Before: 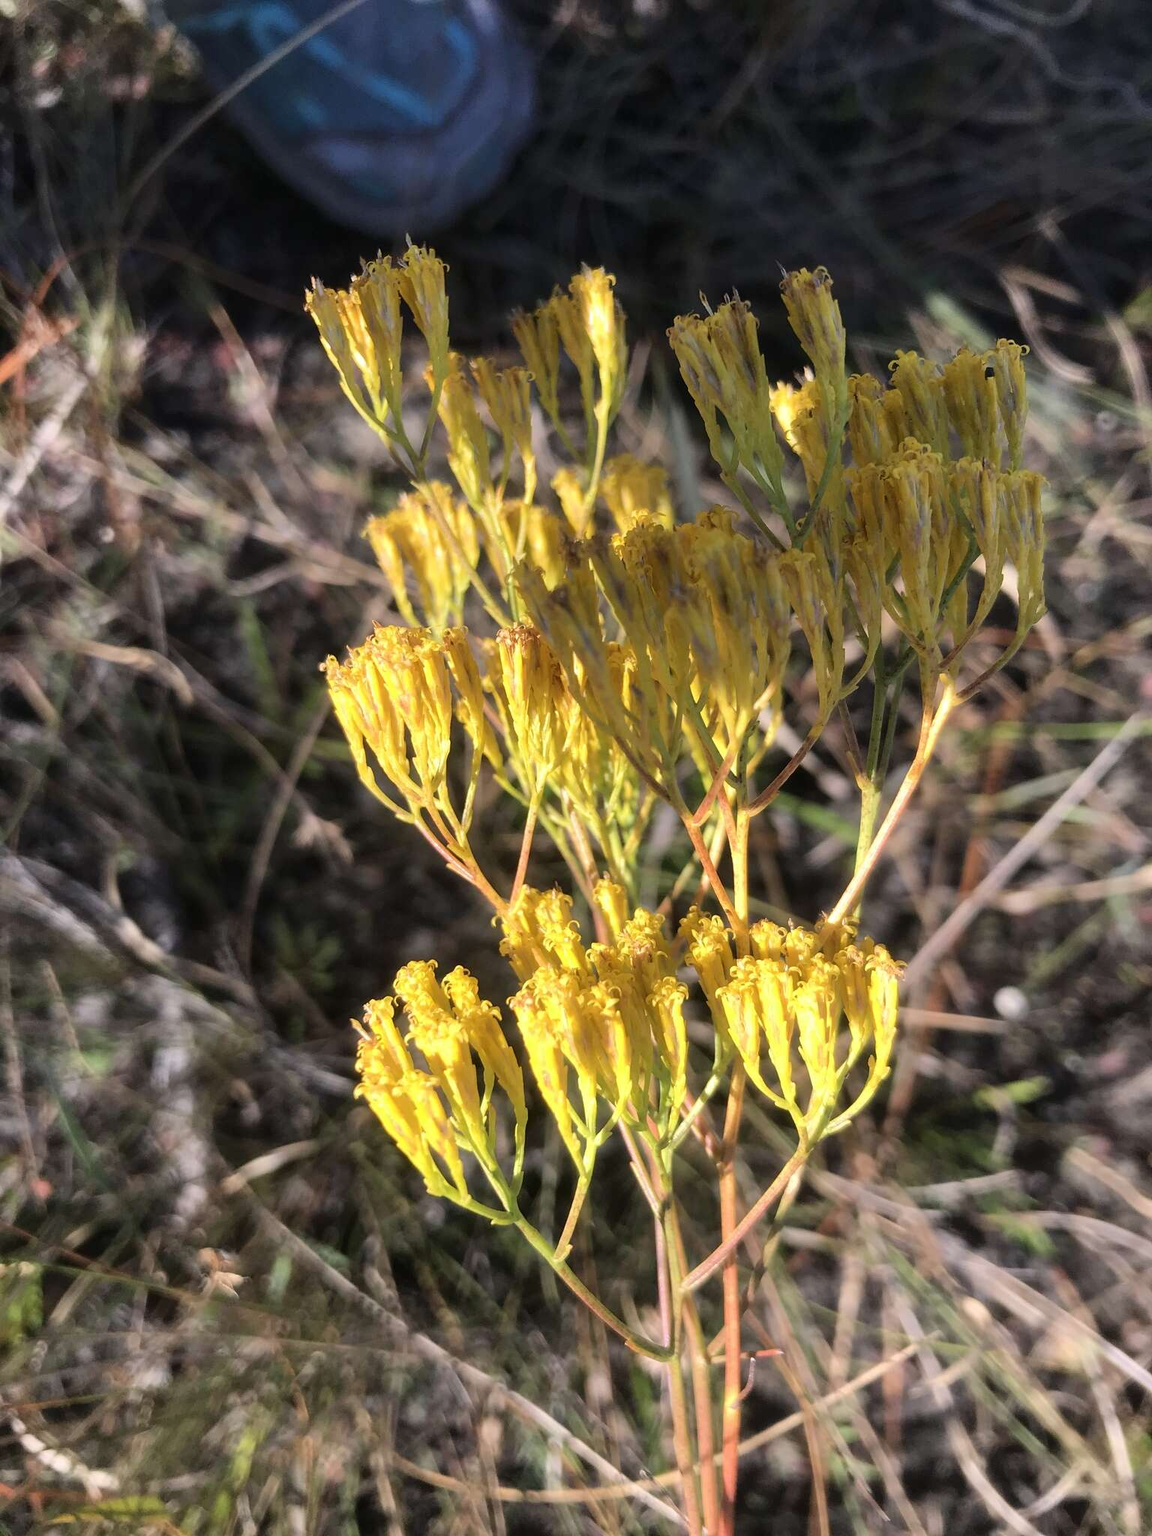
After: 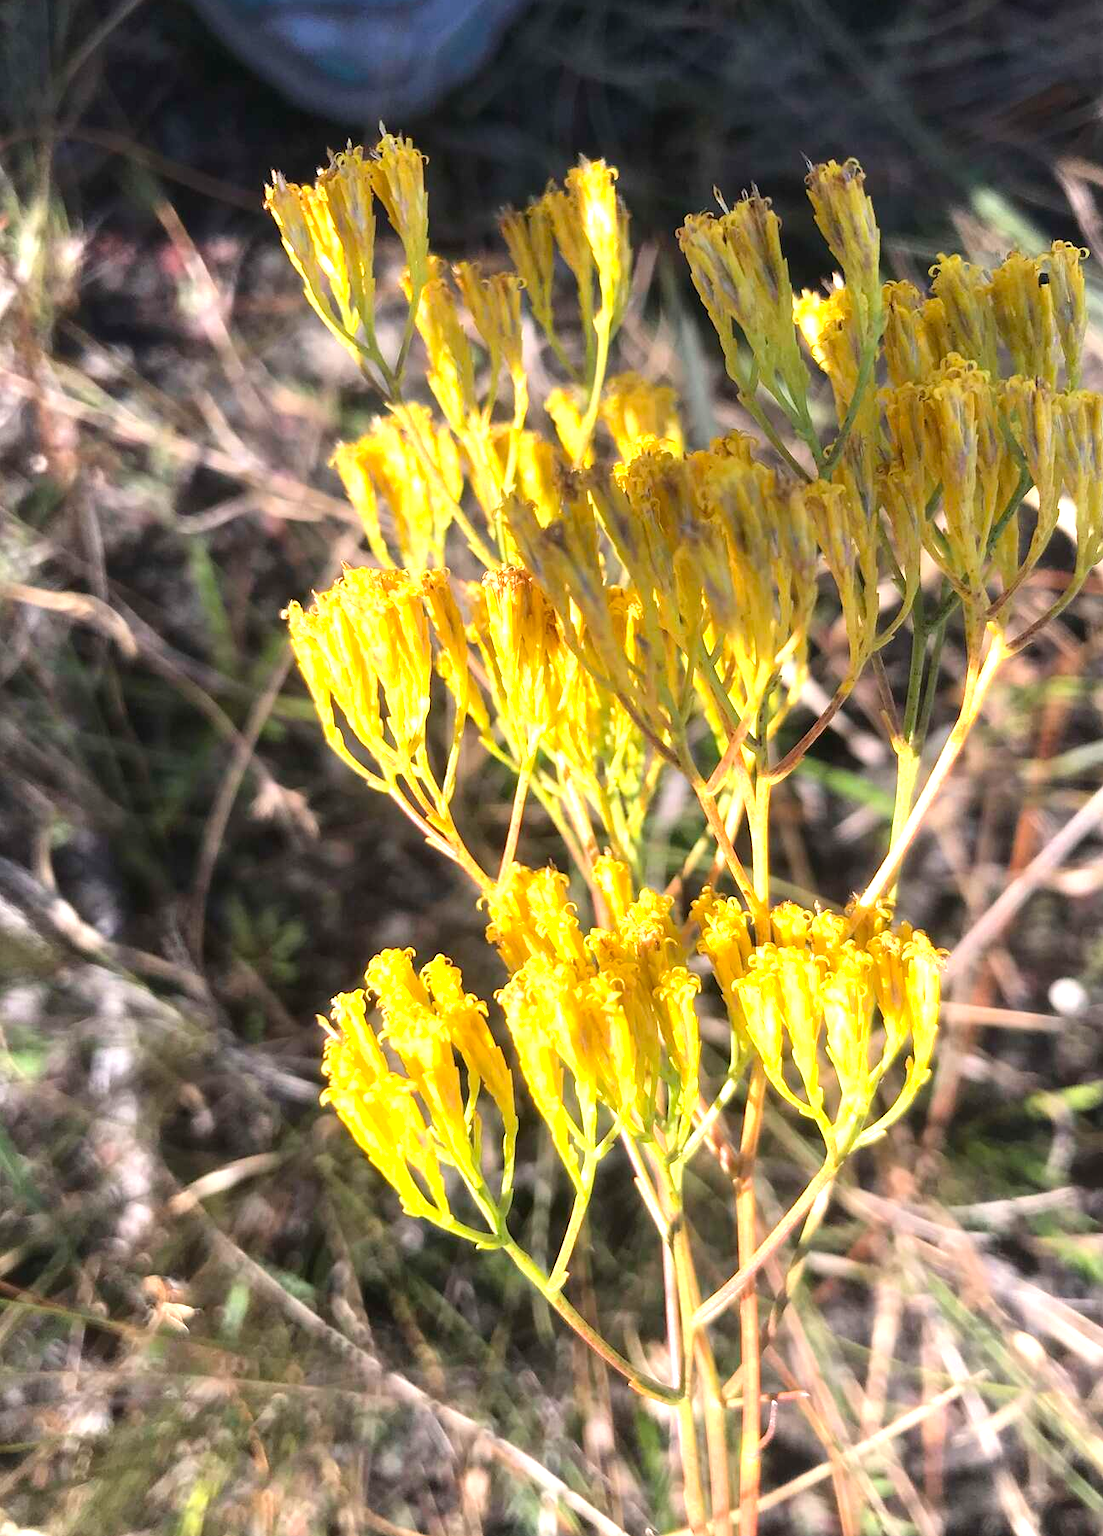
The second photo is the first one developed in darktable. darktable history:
exposure: black level correction 0, exposure 1 EV, compensate highlight preservation false
crop: left 6.335%, top 8.336%, right 9.538%, bottom 3.807%
